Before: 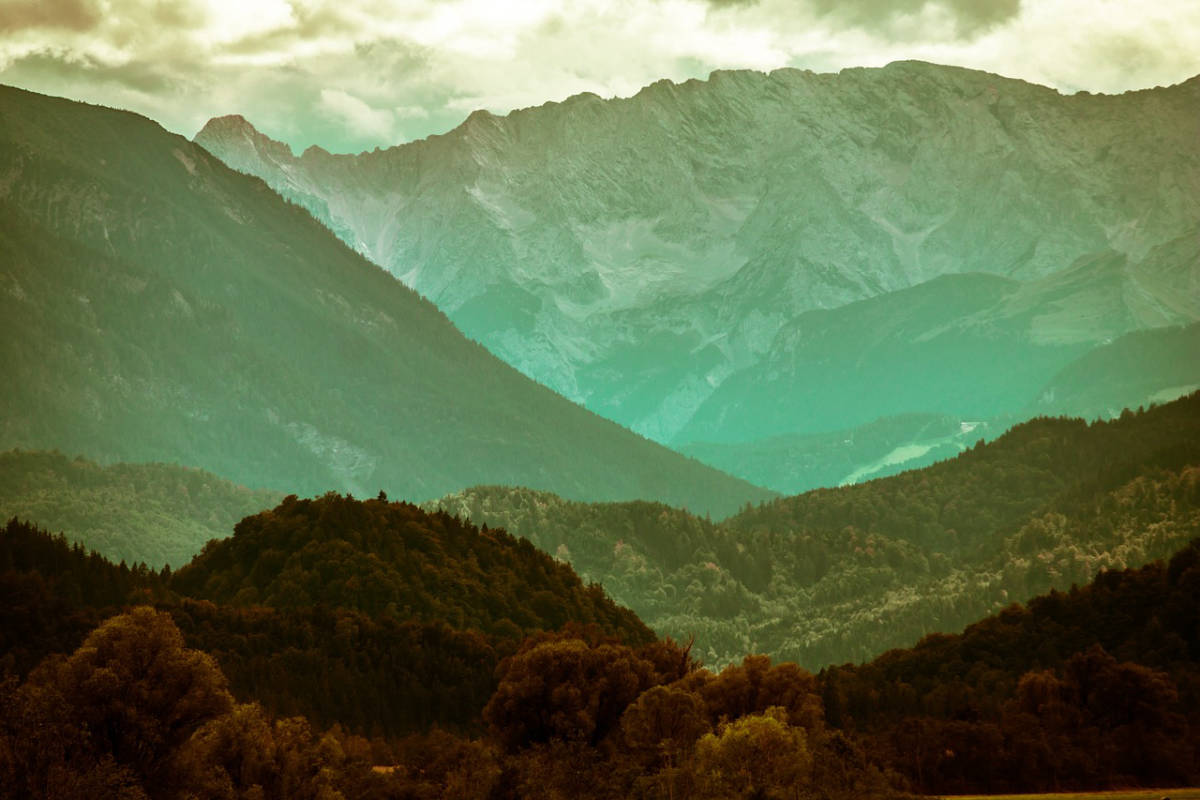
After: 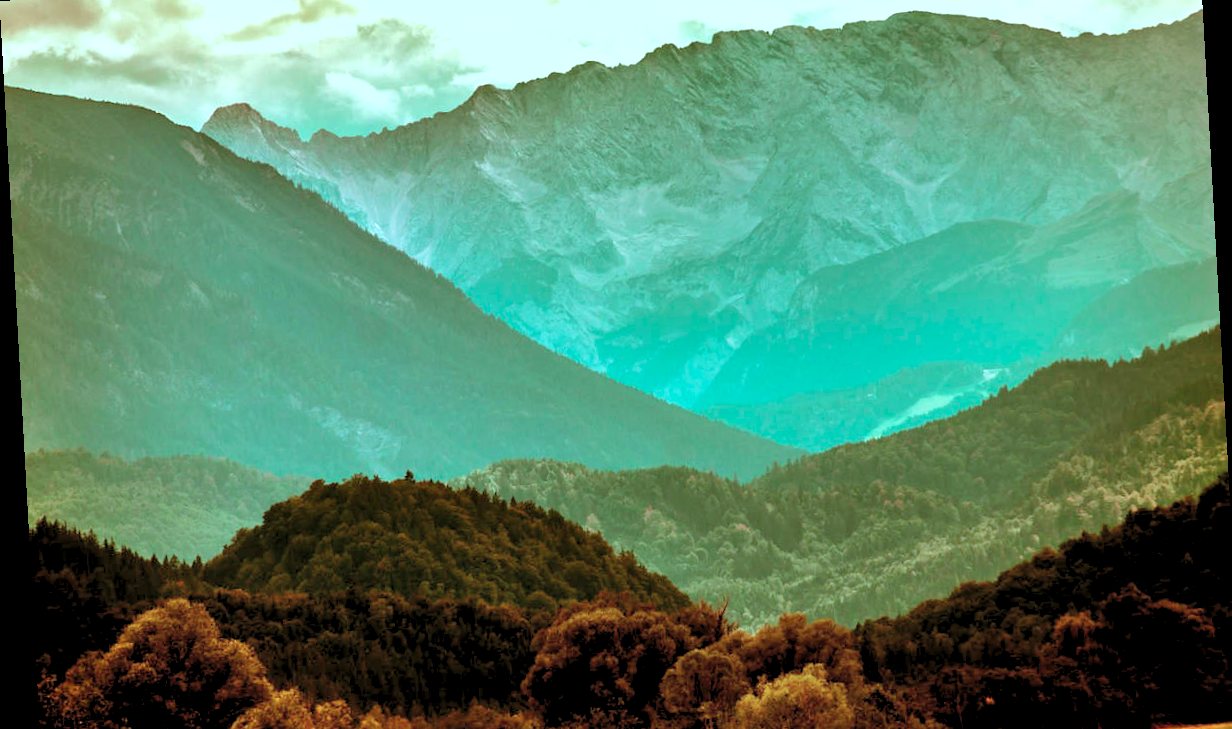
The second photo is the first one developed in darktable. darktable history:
levels: black 3.83%, white 90.64%, levels [0.044, 0.416, 0.908]
rotate and perspective: rotation -3.18°, automatic cropping off
shadows and highlights: soften with gaussian
color correction: highlights a* -9.35, highlights b* -23.15
crop: top 7.625%, bottom 8.027%
